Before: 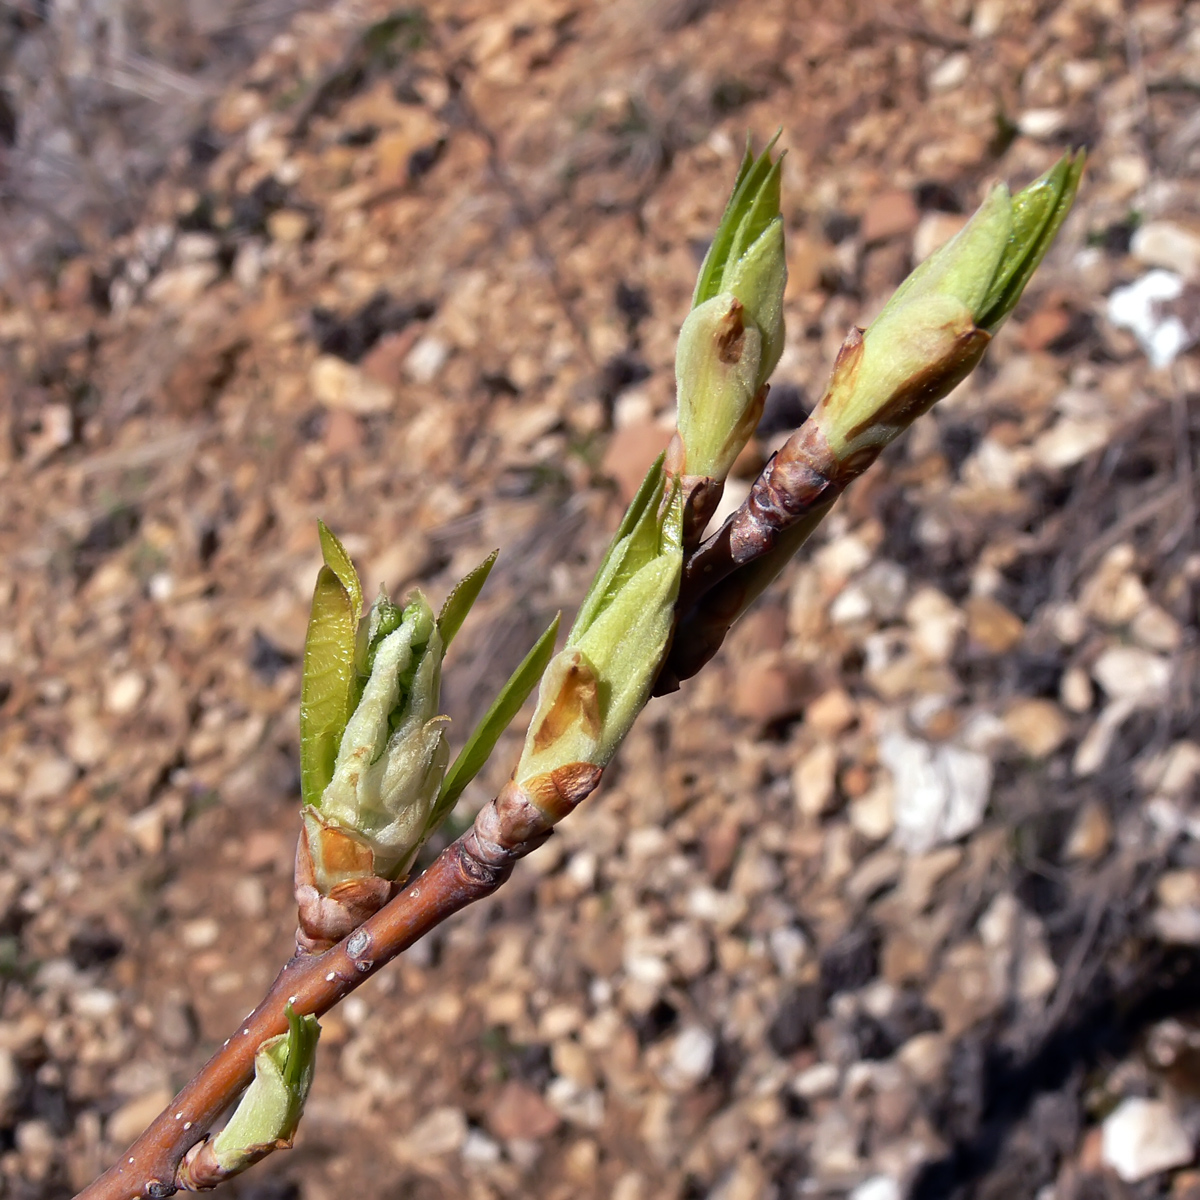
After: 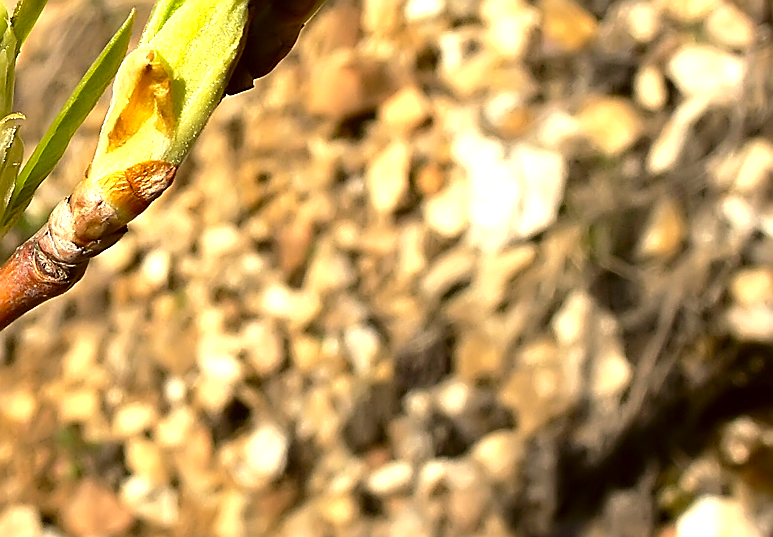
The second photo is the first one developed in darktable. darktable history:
exposure: exposure 1 EV, compensate highlight preservation false
sharpen: radius 1.4, amount 1.25, threshold 0.7
crop and rotate: left 35.509%, top 50.238%, bottom 4.934%
color correction: highlights a* 0.162, highlights b* 29.53, shadows a* -0.162, shadows b* 21.09
